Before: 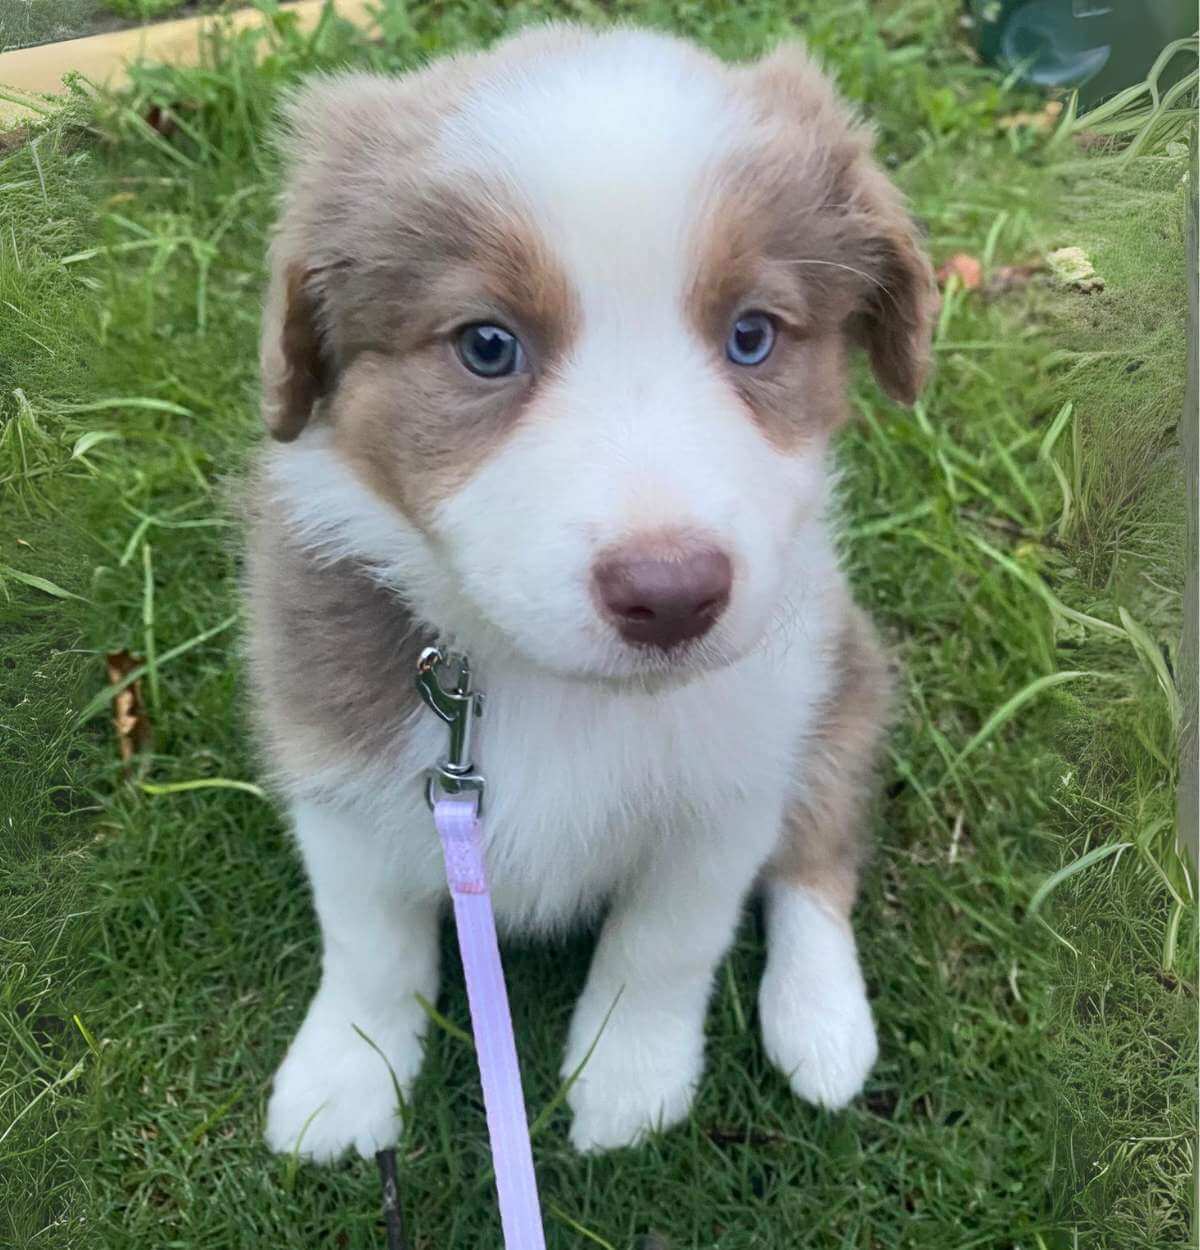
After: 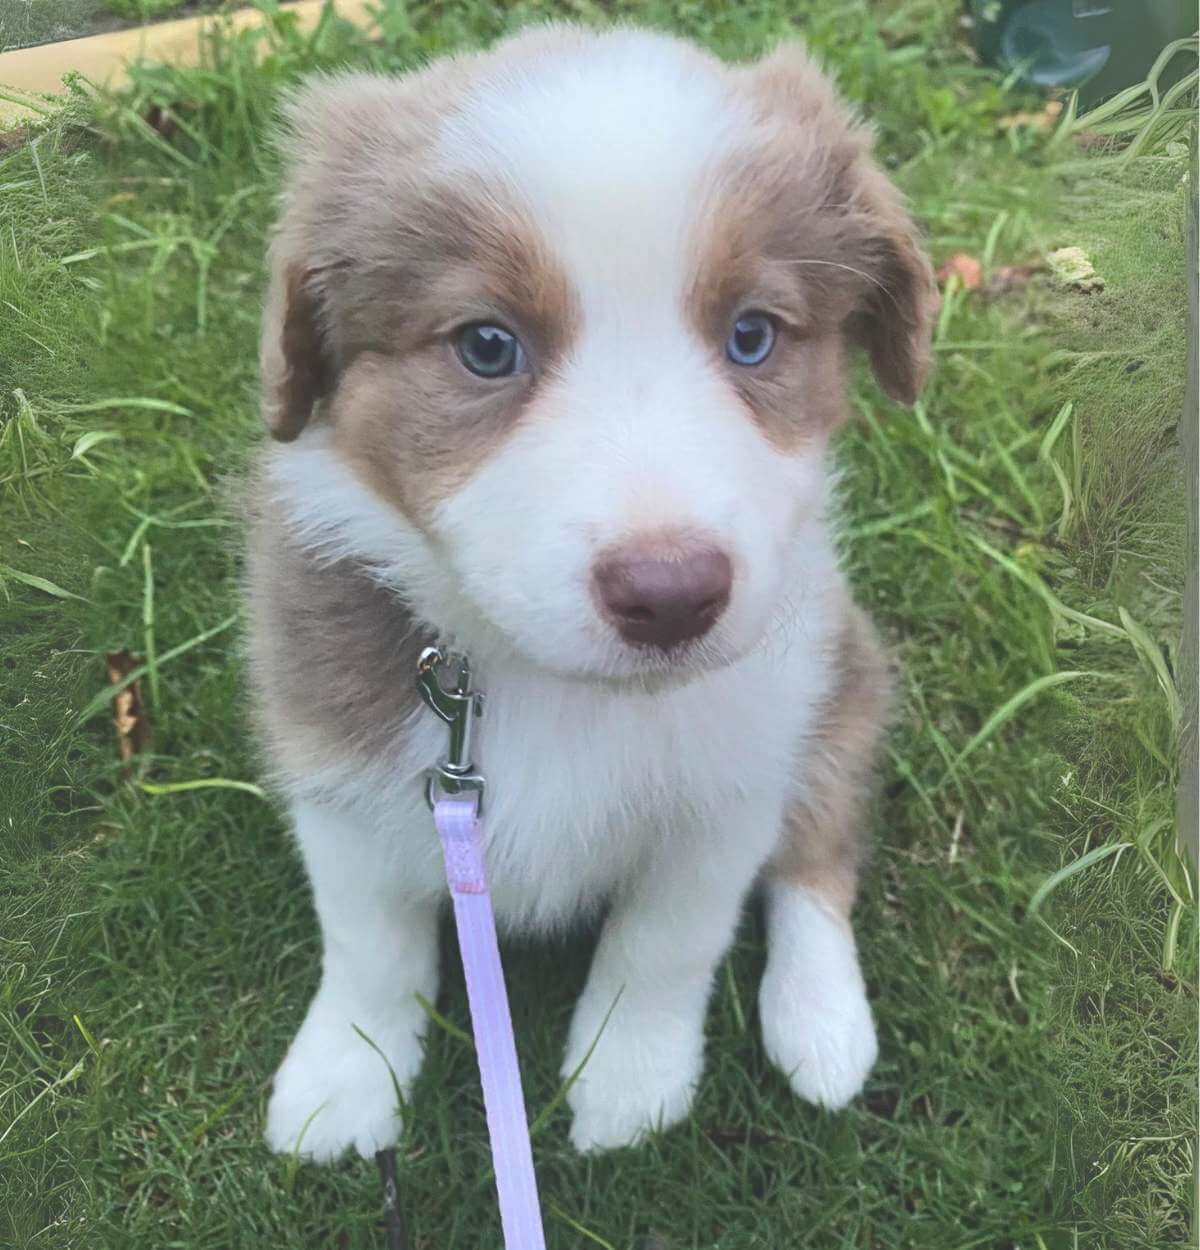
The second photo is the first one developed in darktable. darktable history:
exposure: black level correction -0.029, compensate highlight preservation false
